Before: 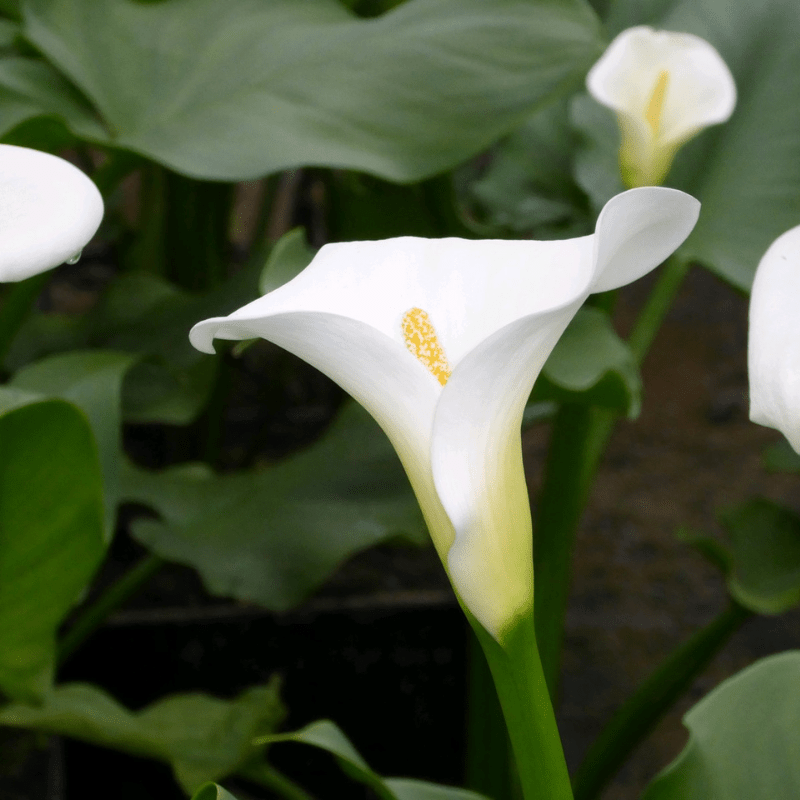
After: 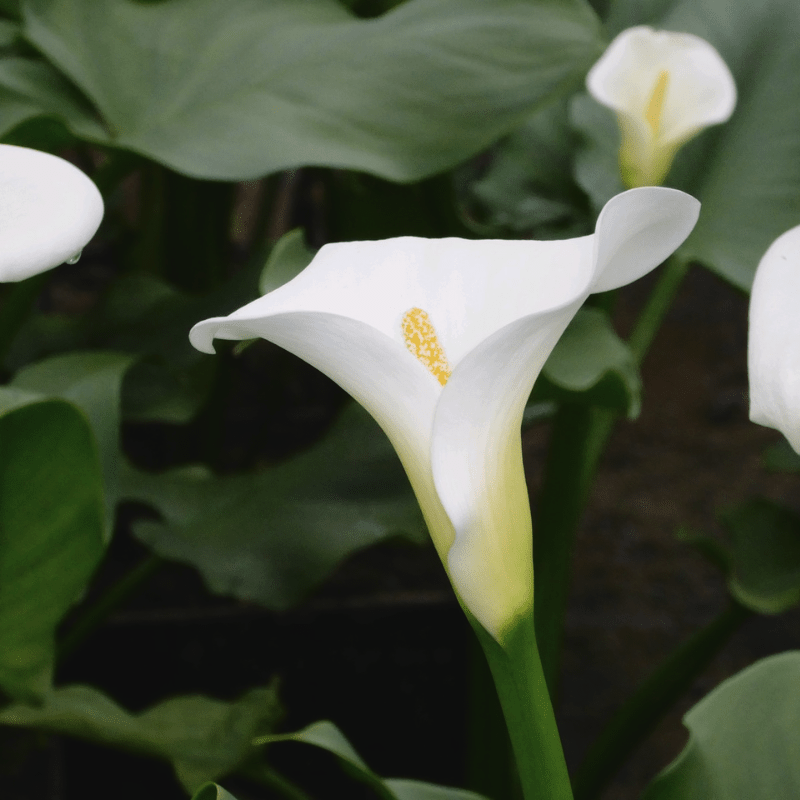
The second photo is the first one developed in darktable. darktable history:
fill light: exposure -2 EV, width 8.6
exposure: black level correction -0.014, exposure -0.193 EV, compensate highlight preservation false
